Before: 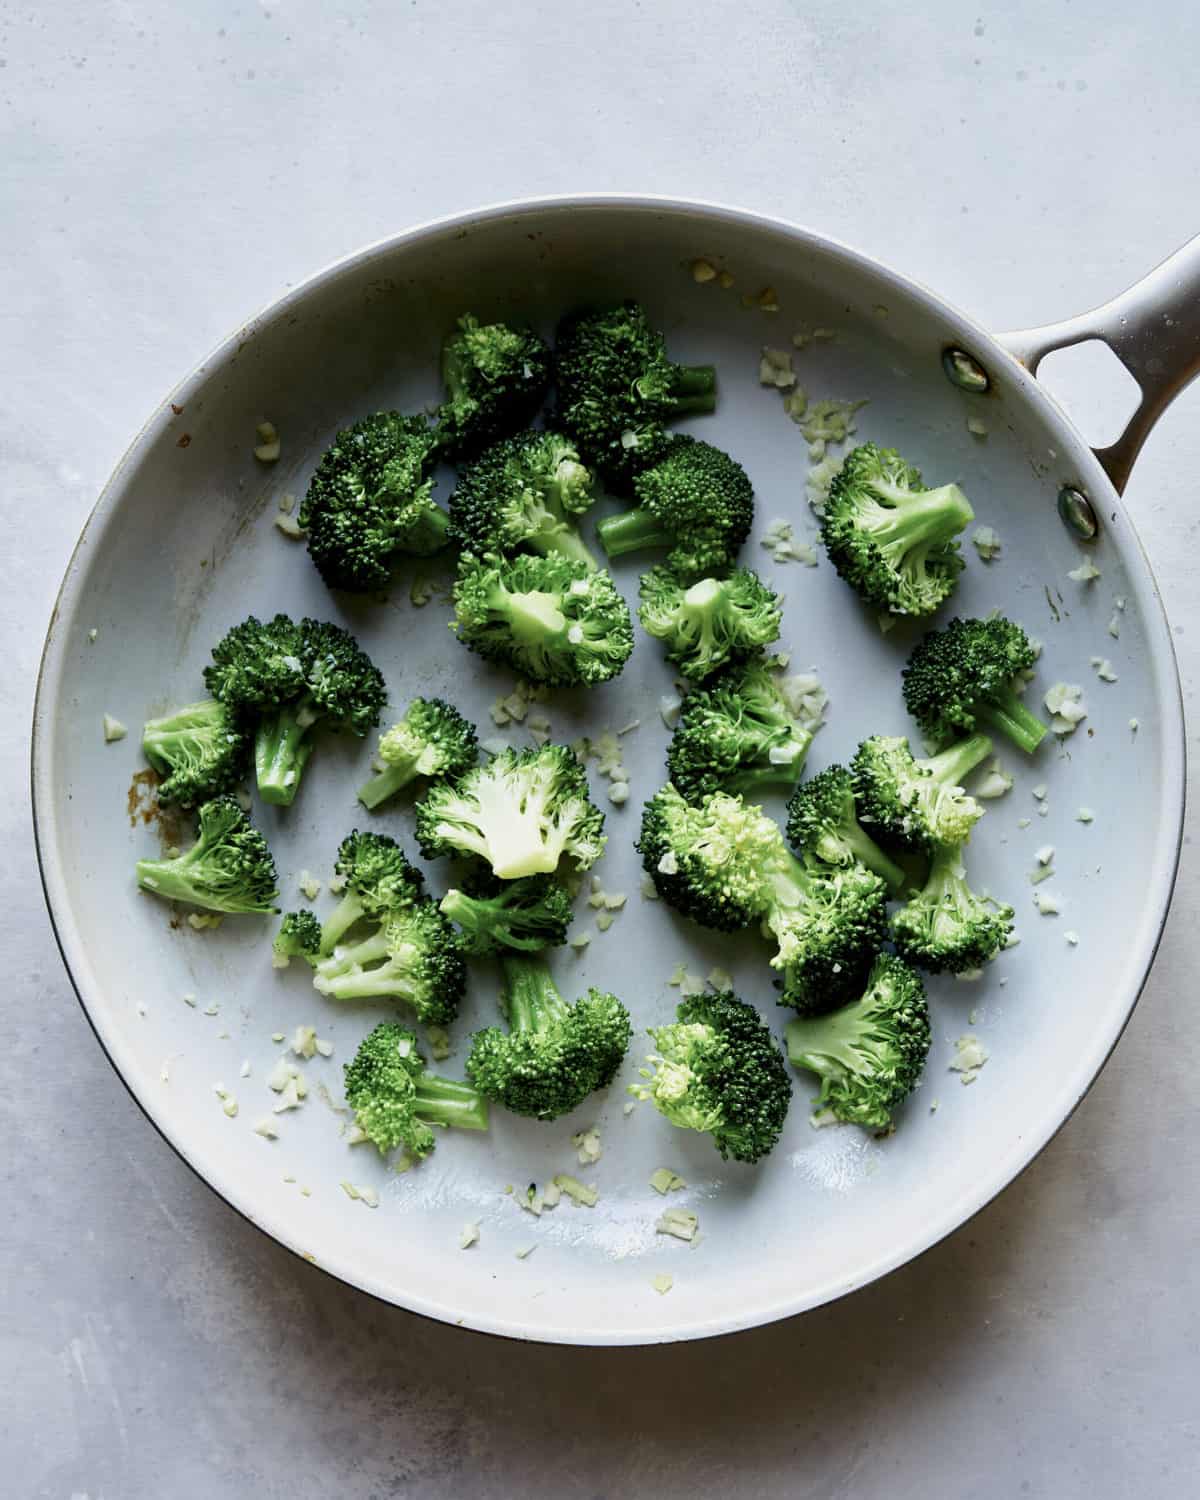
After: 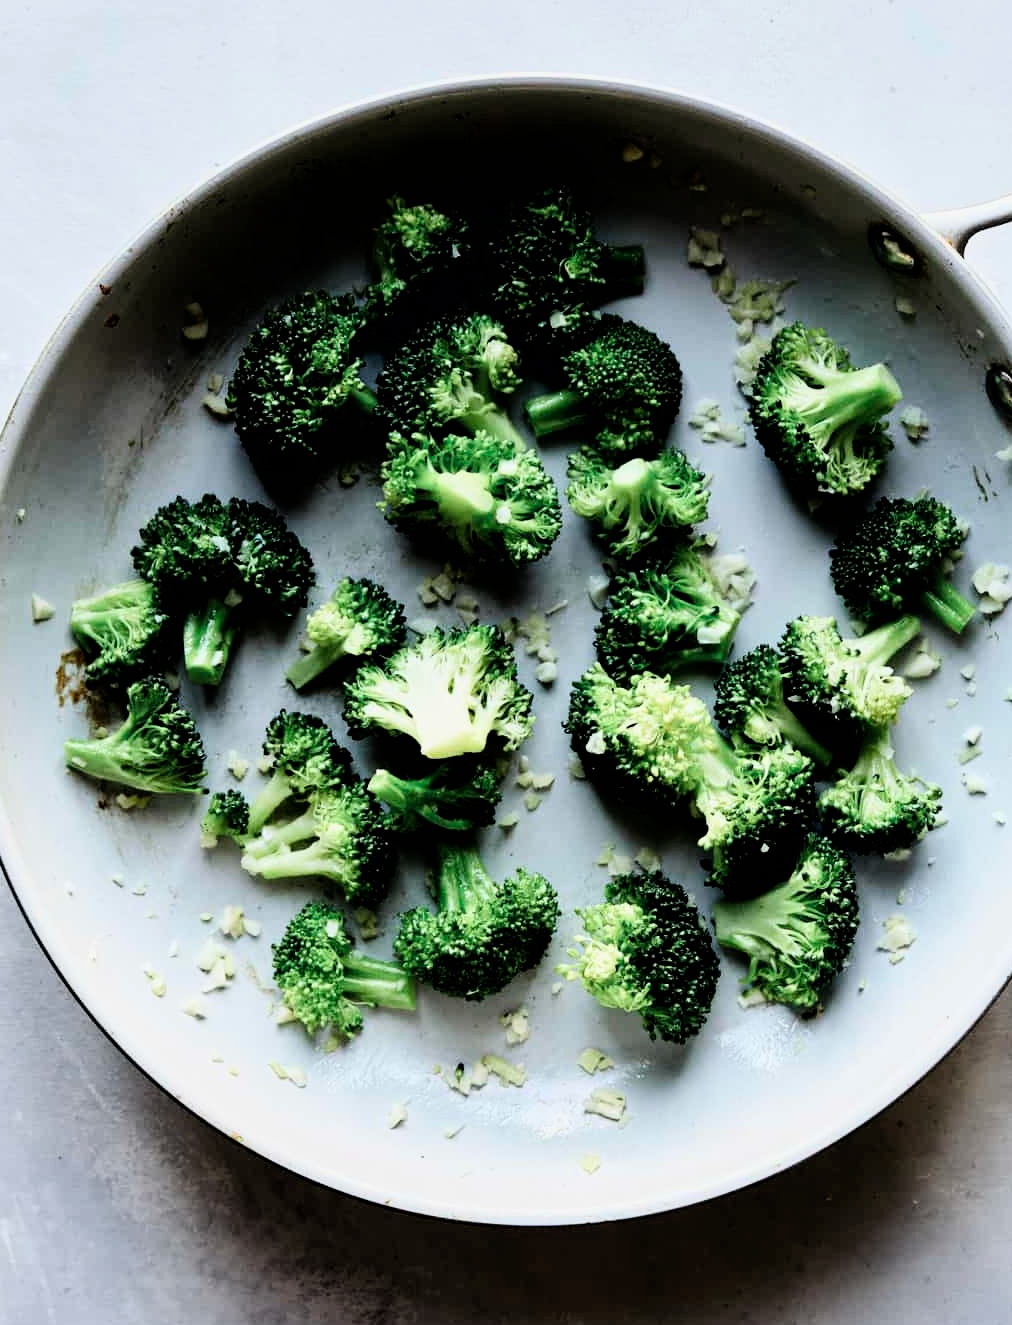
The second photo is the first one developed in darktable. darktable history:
crop: left 6.066%, top 8.022%, right 9.527%, bottom 3.622%
filmic rgb: black relative exposure -5.33 EV, white relative exposure 2.85 EV, threshold 5.96 EV, dynamic range scaling -38.2%, hardness 3.98, contrast 1.598, highlights saturation mix -1.06%, color science v6 (2022), enable highlight reconstruction true
